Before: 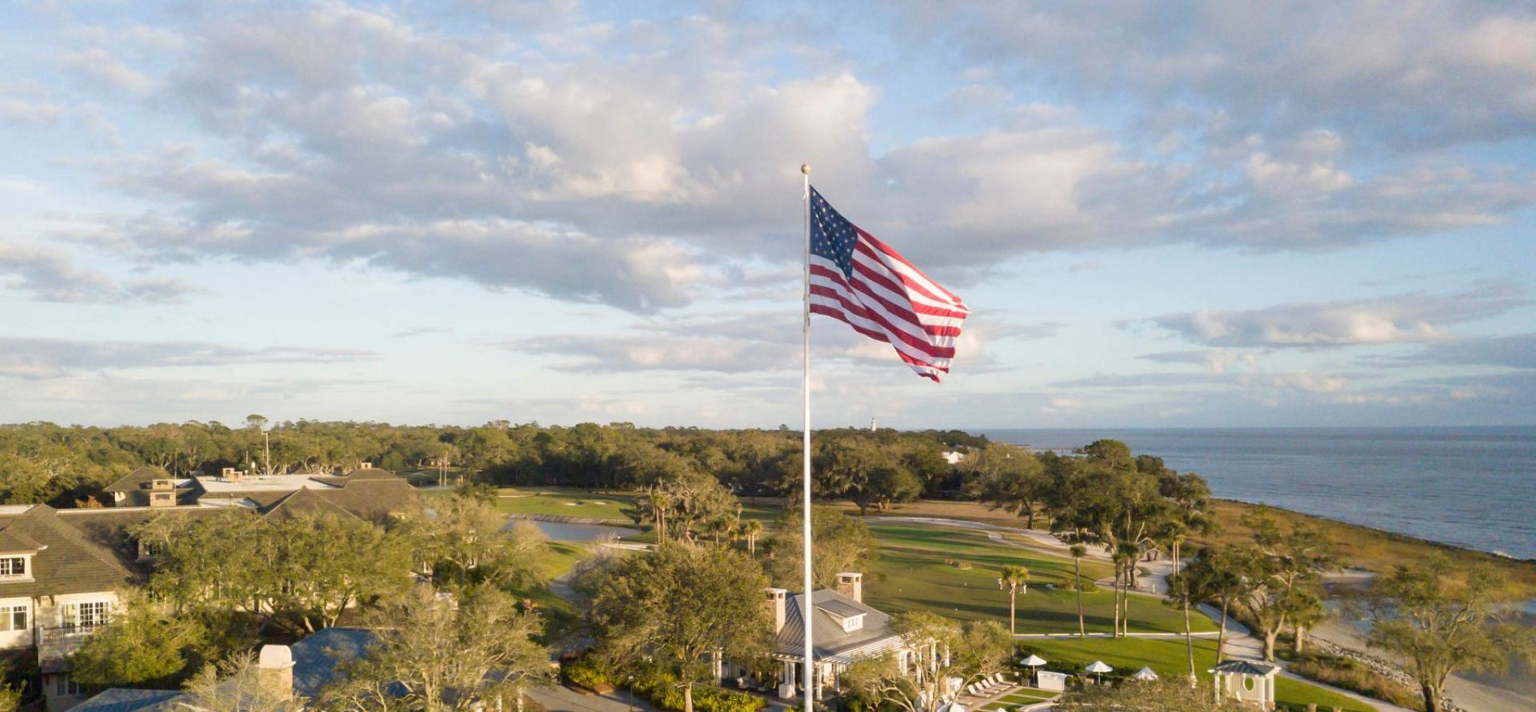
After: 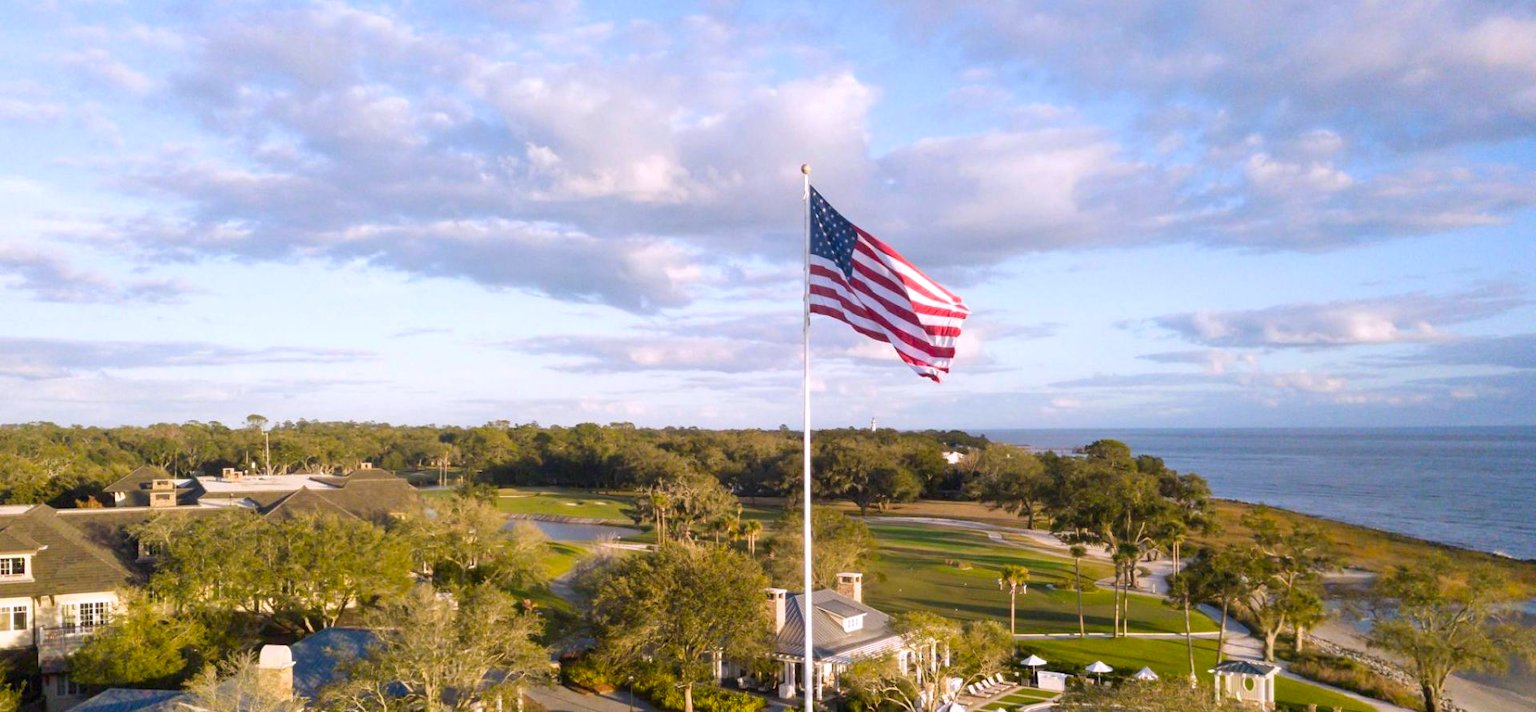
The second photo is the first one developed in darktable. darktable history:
white balance: red 1.004, blue 1.096
color balance: contrast 6.48%, output saturation 113.3%
